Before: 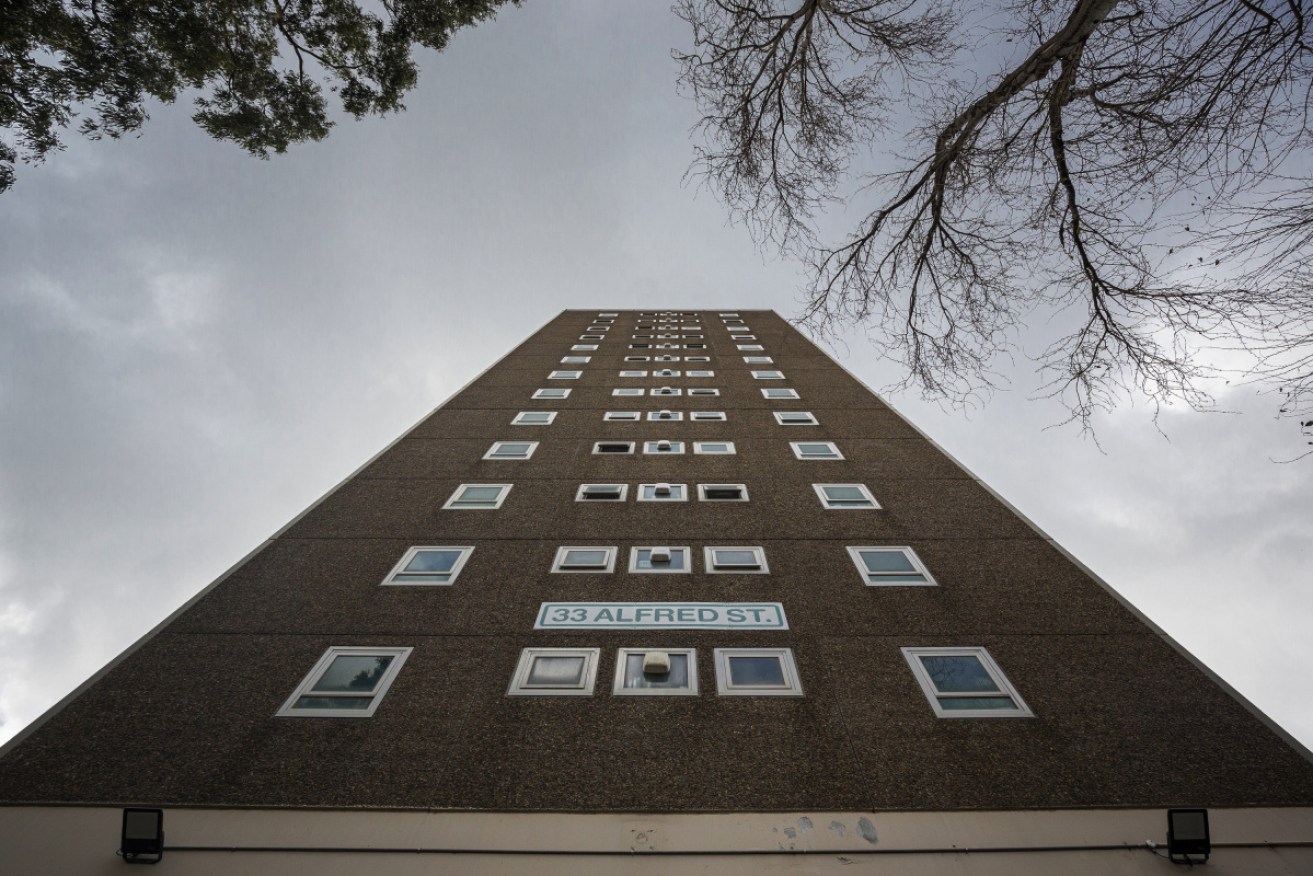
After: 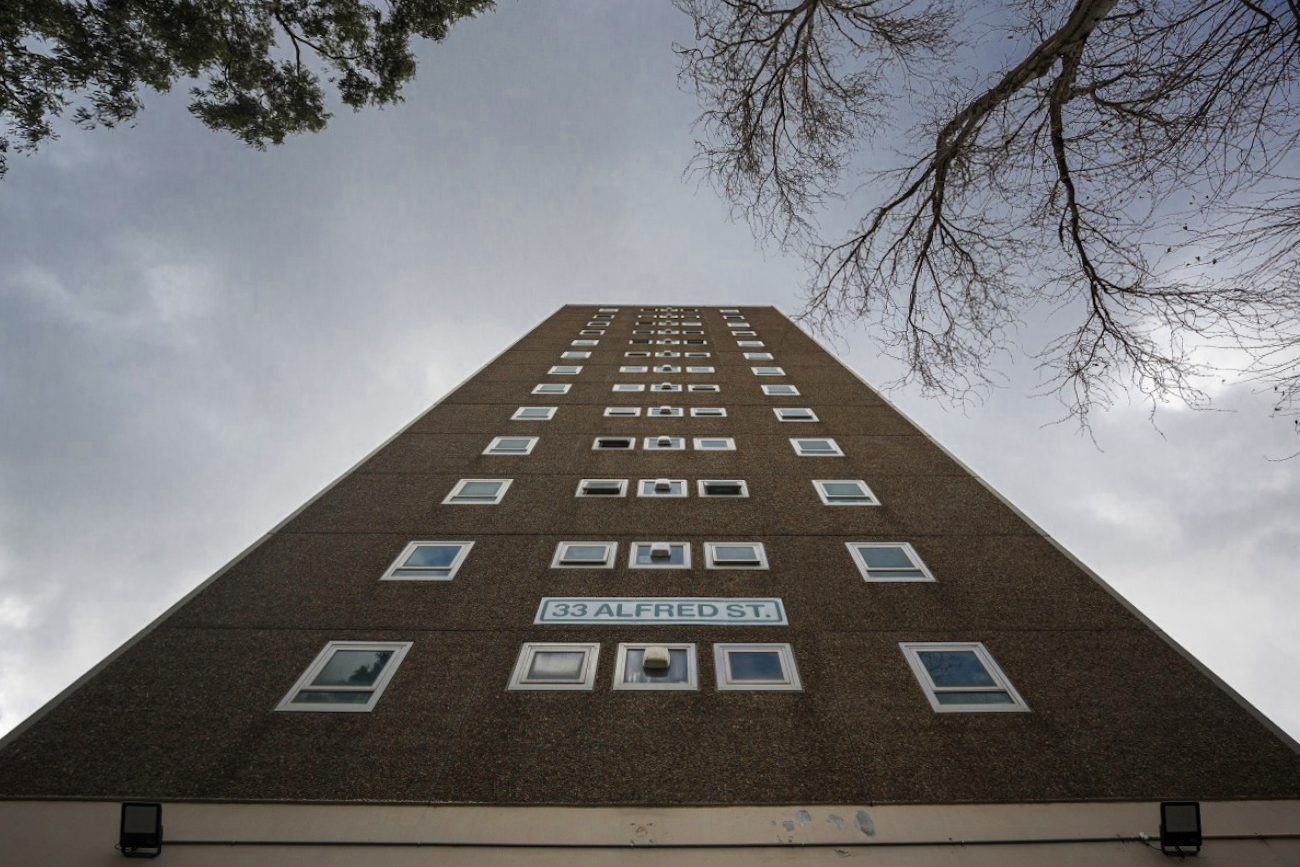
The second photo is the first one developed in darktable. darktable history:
velvia: strength 32%, mid-tones bias 0.2
rotate and perspective: rotation 0.174°, lens shift (vertical) 0.013, lens shift (horizontal) 0.019, shear 0.001, automatic cropping original format, crop left 0.007, crop right 0.991, crop top 0.016, crop bottom 0.997
color zones: curves: ch0 [(0, 0.5) (0.125, 0.4) (0.25, 0.5) (0.375, 0.4) (0.5, 0.4) (0.625, 0.35) (0.75, 0.35) (0.875, 0.5)]; ch1 [(0, 0.35) (0.125, 0.45) (0.25, 0.35) (0.375, 0.35) (0.5, 0.35) (0.625, 0.35) (0.75, 0.45) (0.875, 0.35)]; ch2 [(0, 0.6) (0.125, 0.5) (0.25, 0.5) (0.375, 0.6) (0.5, 0.6) (0.625, 0.5) (0.75, 0.5) (0.875, 0.5)]
